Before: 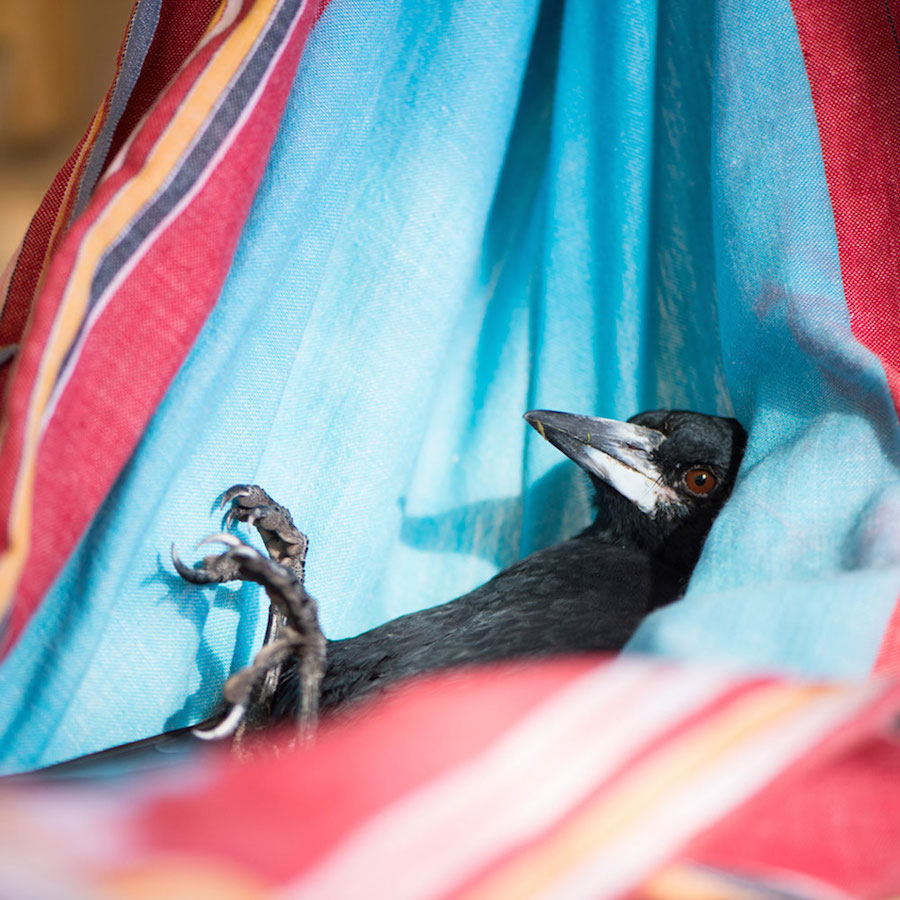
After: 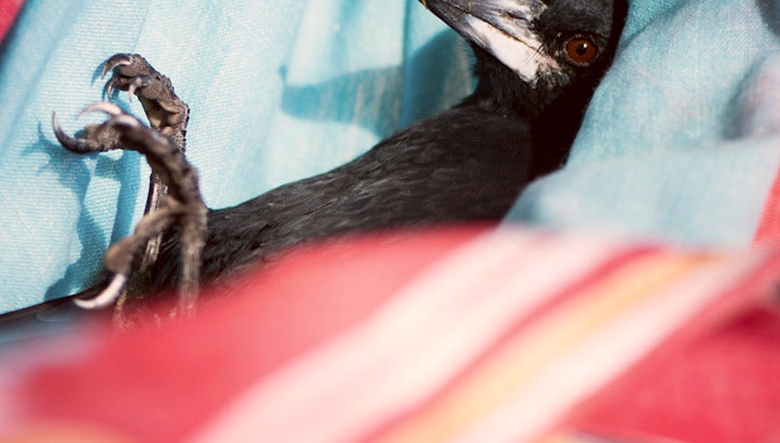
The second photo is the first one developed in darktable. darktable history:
contrast brightness saturation: brightness -0.091
crop and rotate: left 13.321%, top 47.94%, bottom 2.745%
color correction: highlights a* 6.46, highlights b* 7.89, shadows a* 6.05, shadows b* 7.19, saturation 0.929
